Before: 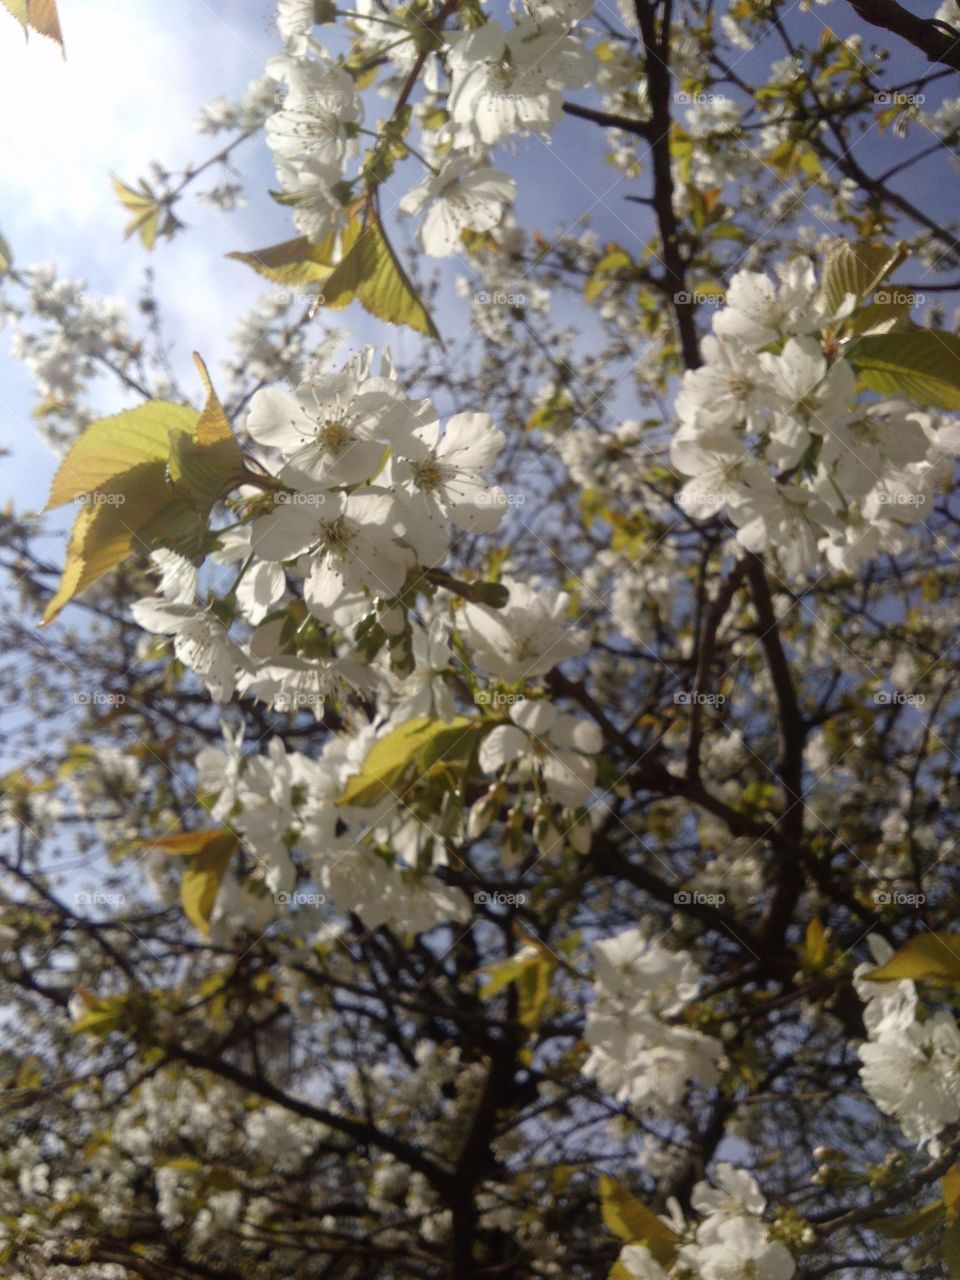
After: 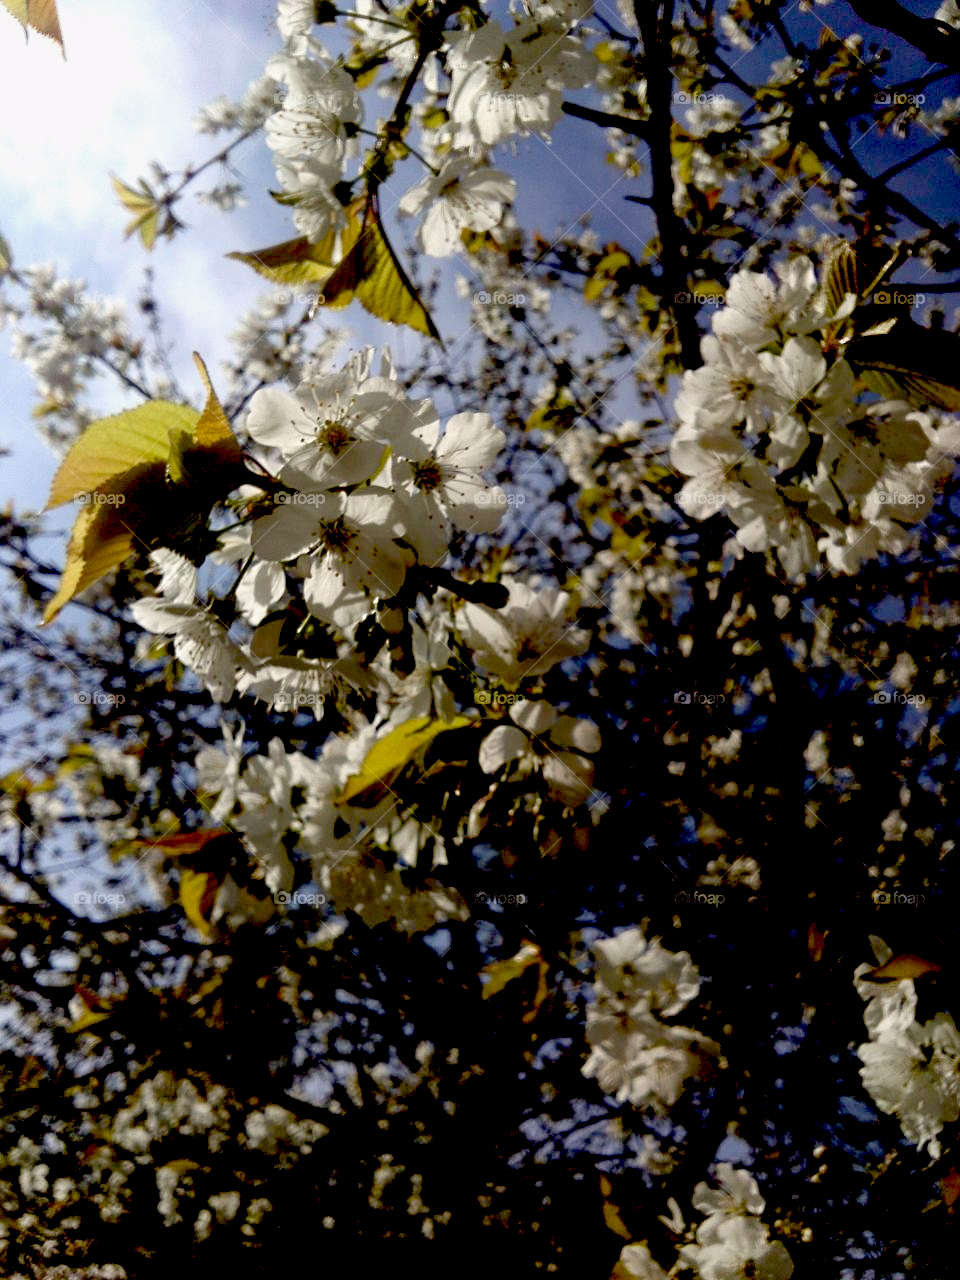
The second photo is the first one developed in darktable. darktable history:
color calibration: gray › normalize channels true, illuminant same as pipeline (D50), adaptation XYZ, x 0.346, y 0.358, temperature 5006.77 K, gamut compression 0.021
sharpen: amount 0.217
exposure: black level correction 0.099, exposure -0.086 EV, compensate highlight preservation false
color zones: curves: ch0 [(0.25, 0.5) (0.428, 0.473) (0.75, 0.5)]; ch1 [(0.243, 0.479) (0.398, 0.452) (0.75, 0.5)]
